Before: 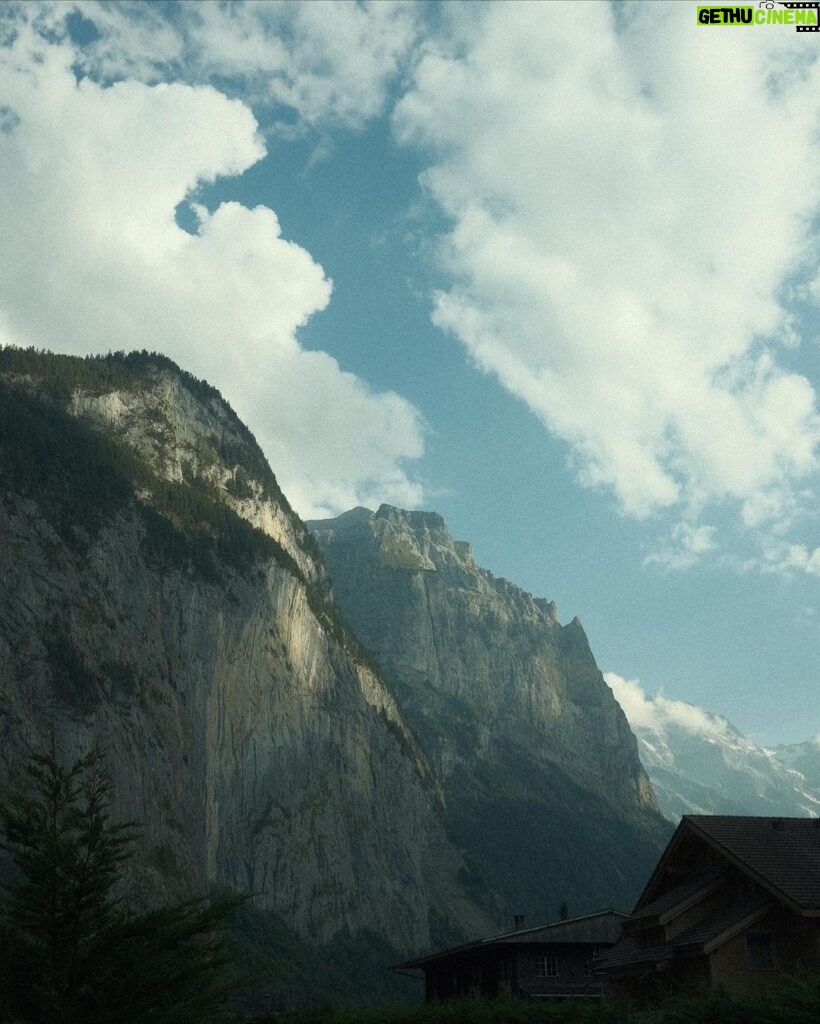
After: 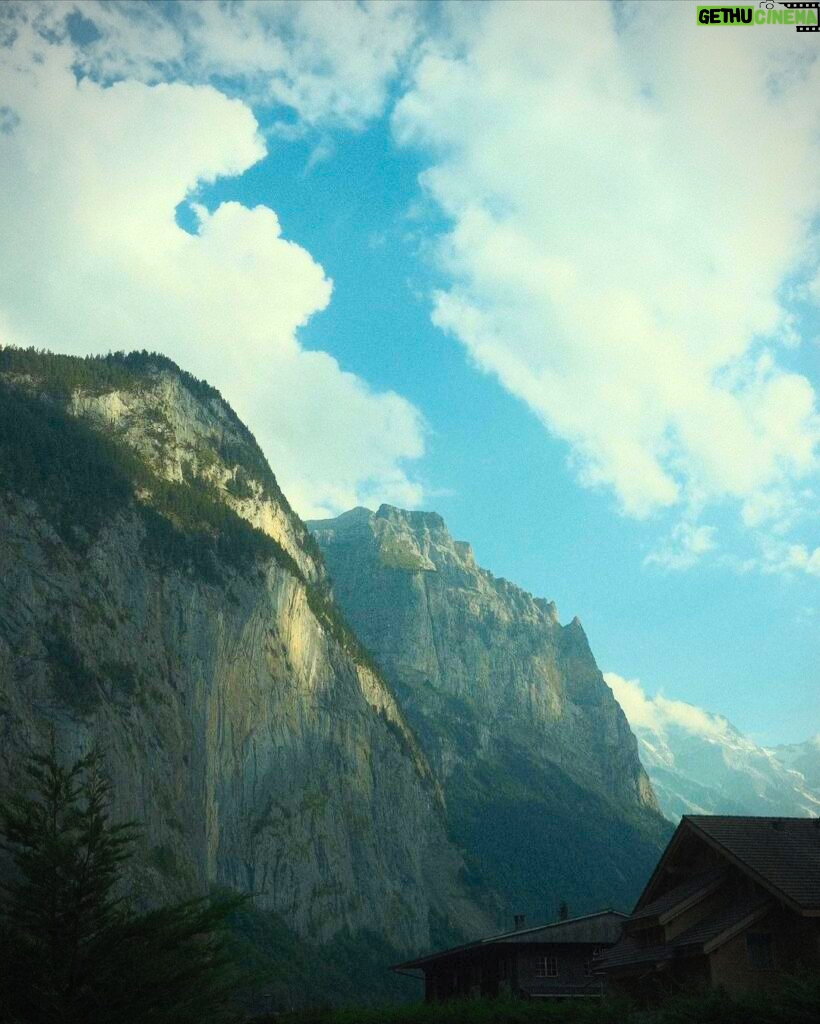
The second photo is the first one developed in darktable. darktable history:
vignetting: on, module defaults
contrast brightness saturation: contrast 0.2, brightness 0.2, saturation 0.8
